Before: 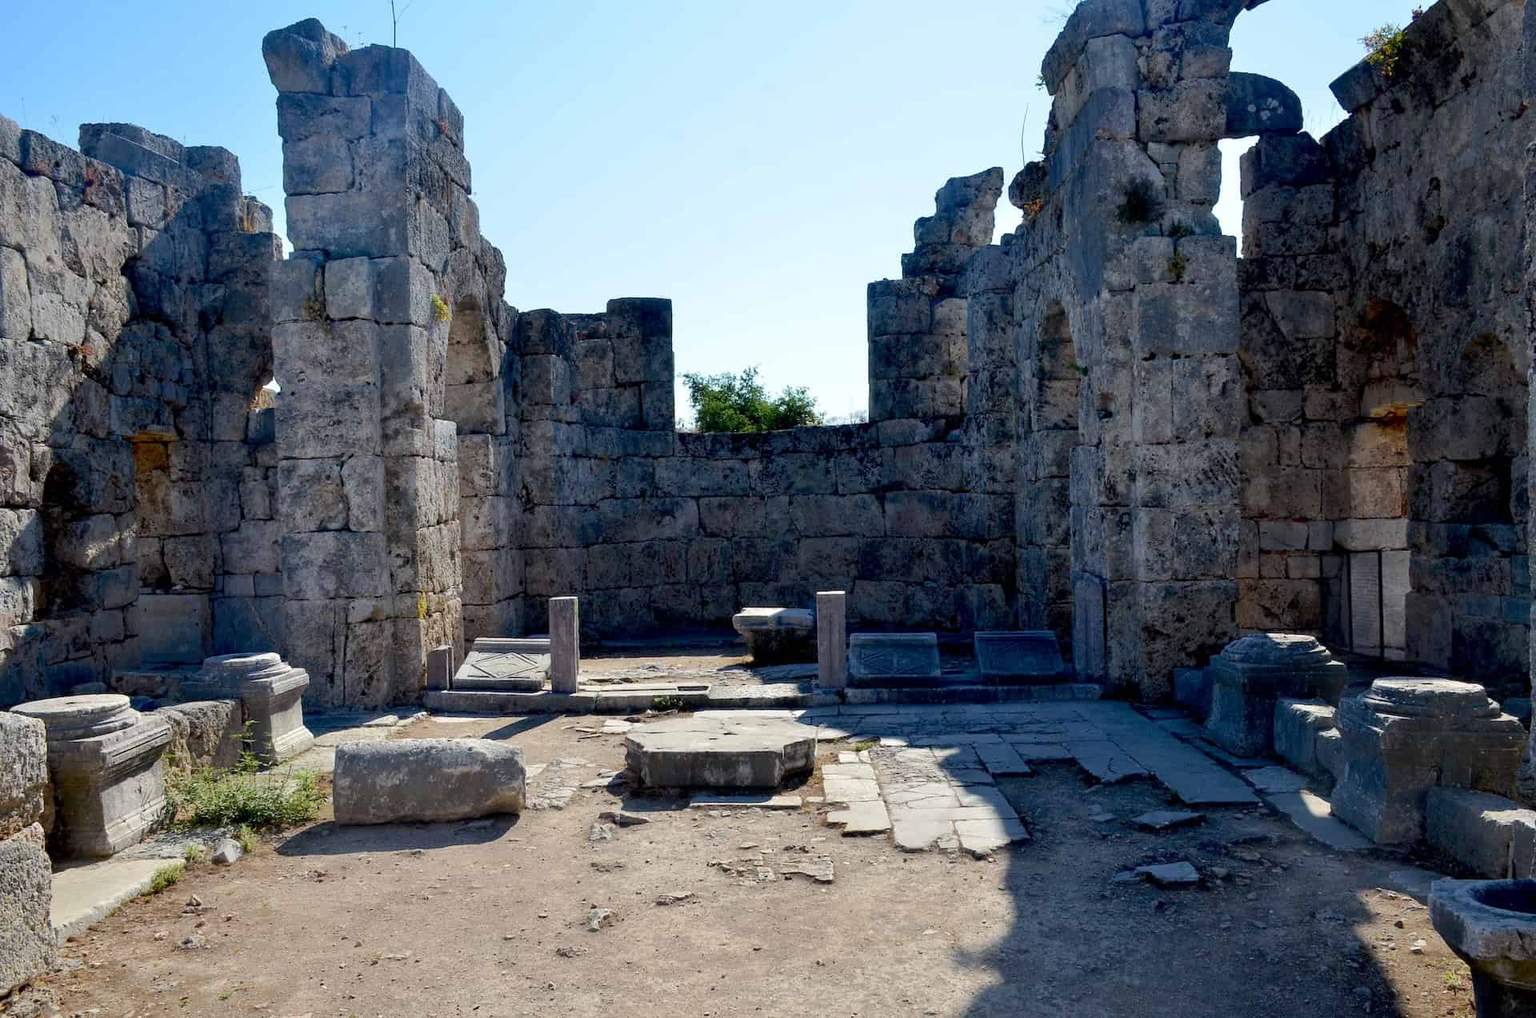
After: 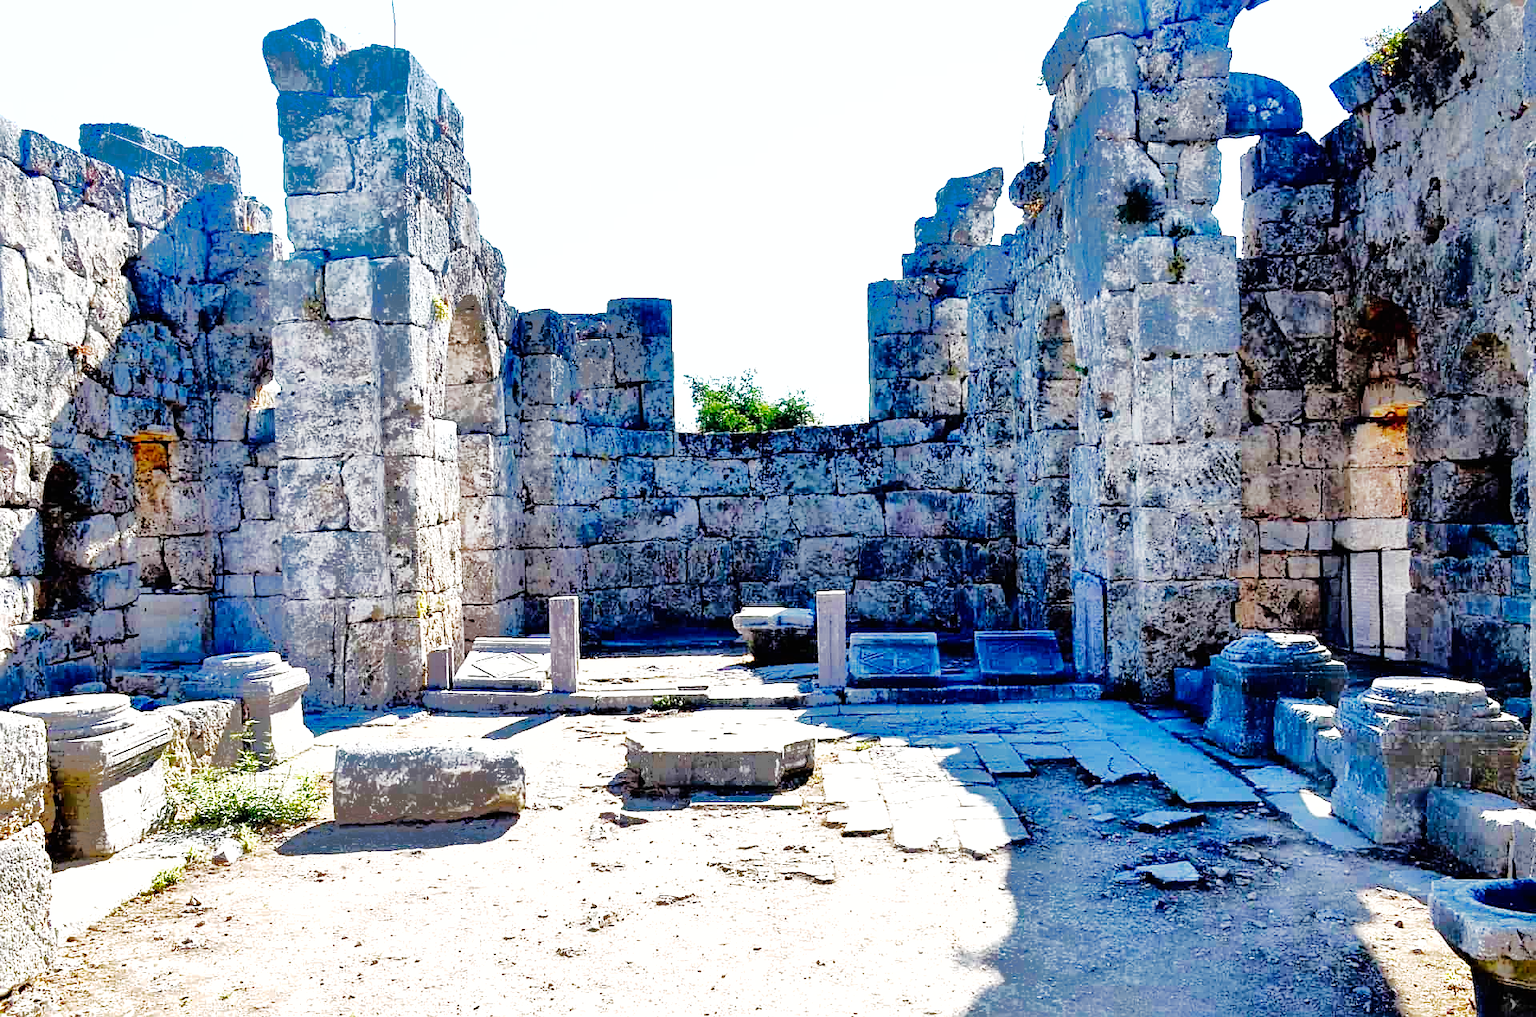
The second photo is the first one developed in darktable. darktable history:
shadows and highlights: shadows -19.23, highlights -73.78
exposure: black level correction 0, exposure 1.2 EV, compensate highlight preservation false
base curve: curves: ch0 [(0, 0) (0, 0.001) (0.001, 0.001) (0.004, 0.002) (0.007, 0.004) (0.015, 0.013) (0.033, 0.045) (0.052, 0.096) (0.075, 0.17) (0.099, 0.241) (0.163, 0.42) (0.219, 0.55) (0.259, 0.616) (0.327, 0.722) (0.365, 0.765) (0.522, 0.873) (0.547, 0.881) (0.689, 0.919) (0.826, 0.952) (1, 1)], preserve colors none
sharpen: on, module defaults
tone equalizer: -8 EV -0.388 EV, -7 EV -0.408 EV, -6 EV -0.332 EV, -5 EV -0.191 EV, -3 EV 0.217 EV, -2 EV 0.332 EV, -1 EV 0.391 EV, +0 EV 0.39 EV
